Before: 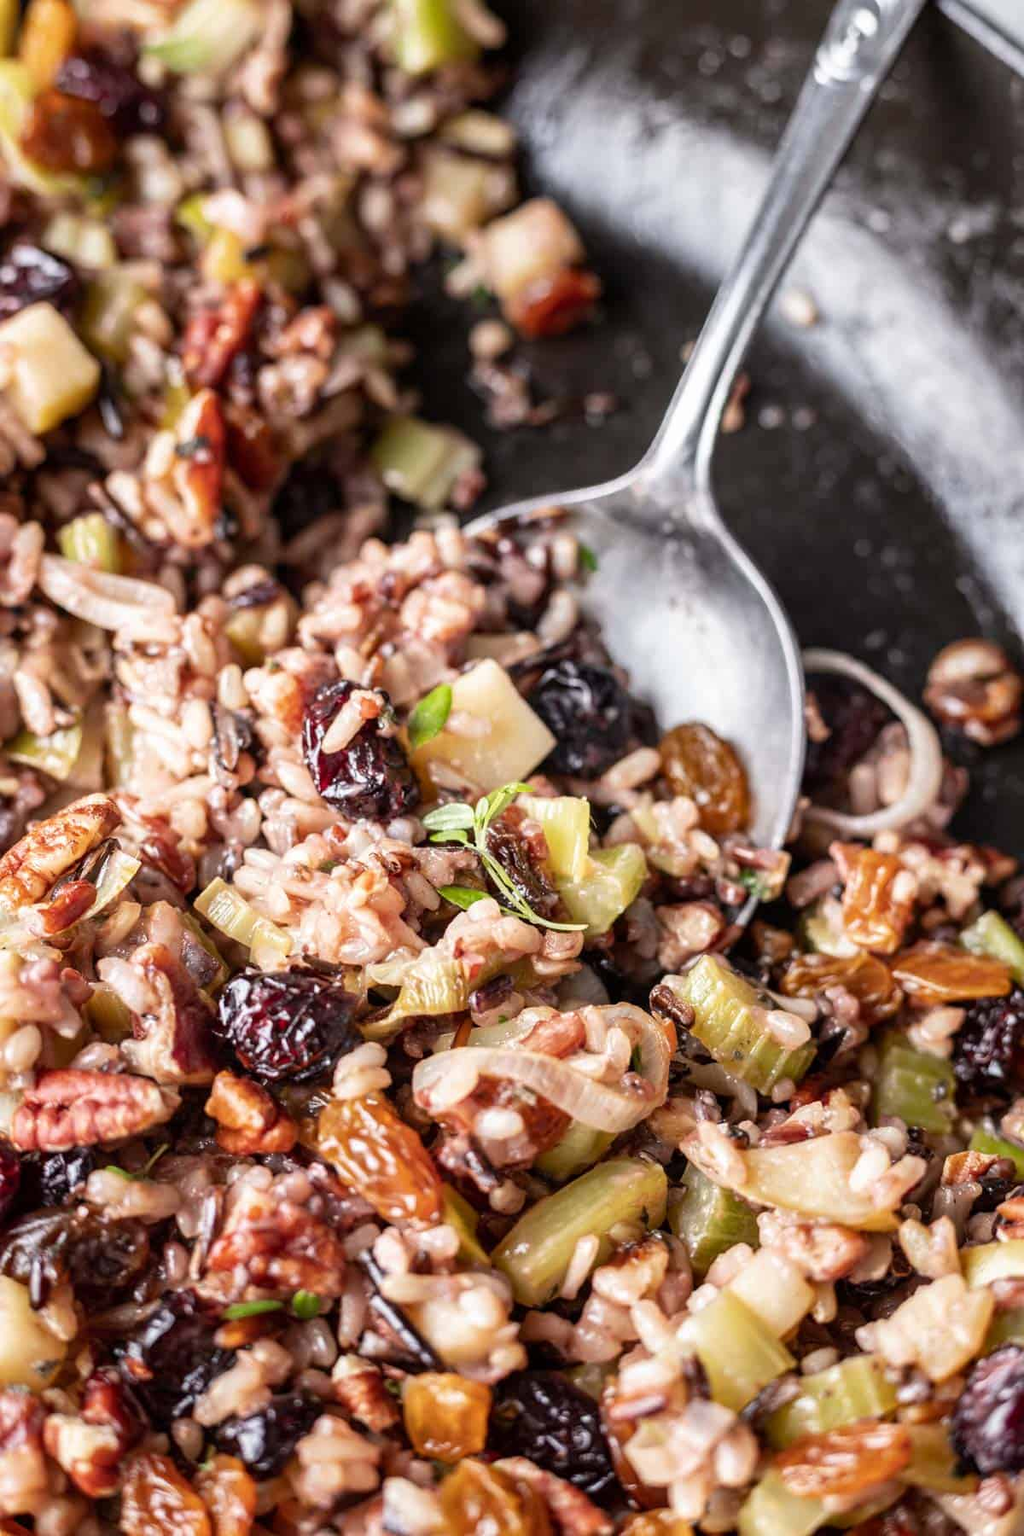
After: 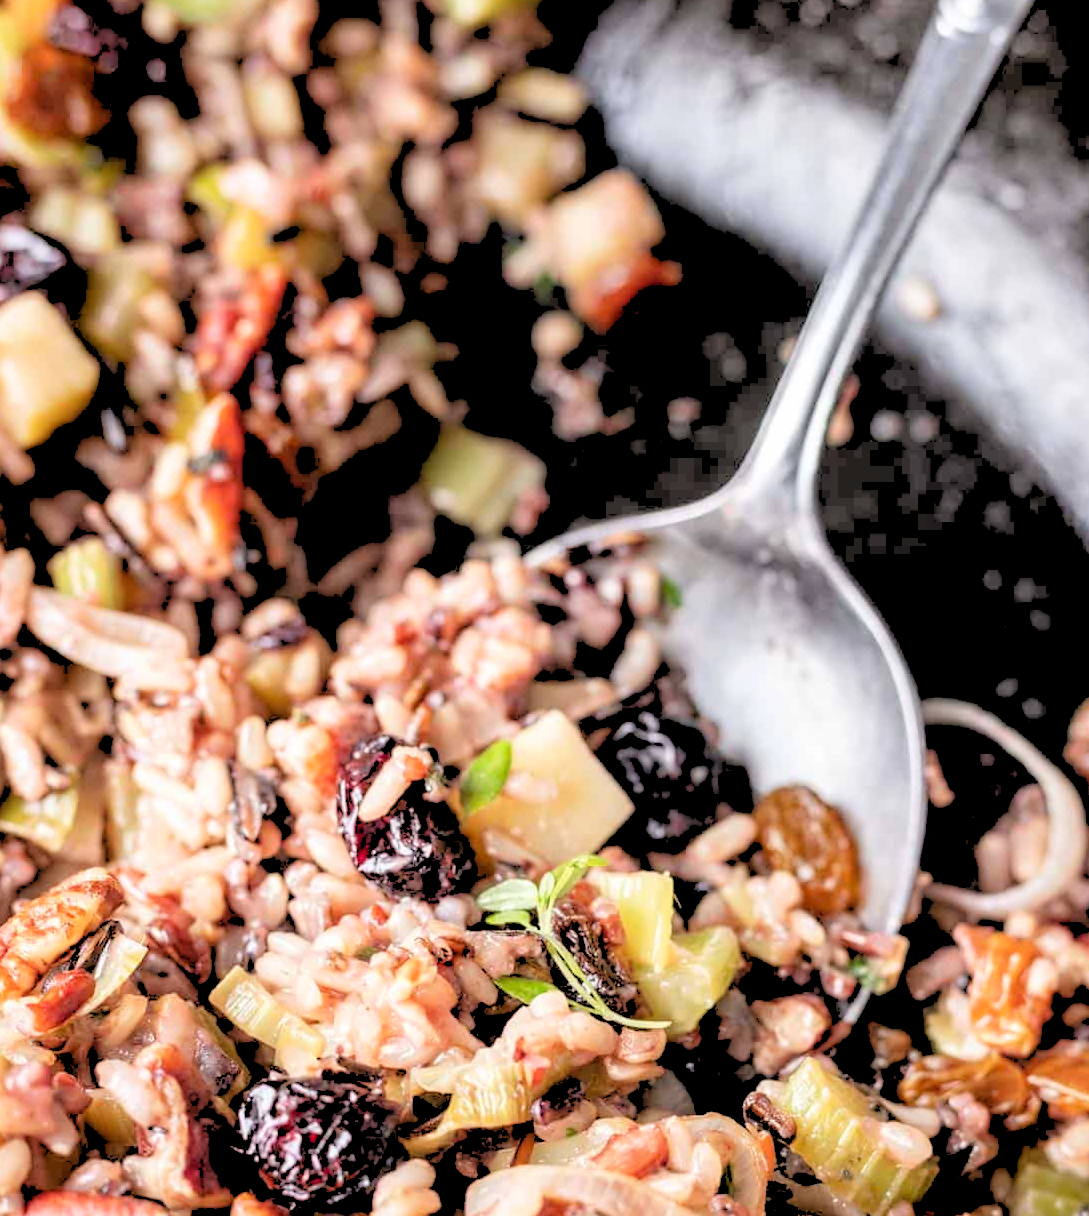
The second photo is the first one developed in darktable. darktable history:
crop: left 1.509%, top 3.452%, right 7.696%, bottom 28.452%
rgb levels: levels [[0.027, 0.429, 0.996], [0, 0.5, 1], [0, 0.5, 1]]
